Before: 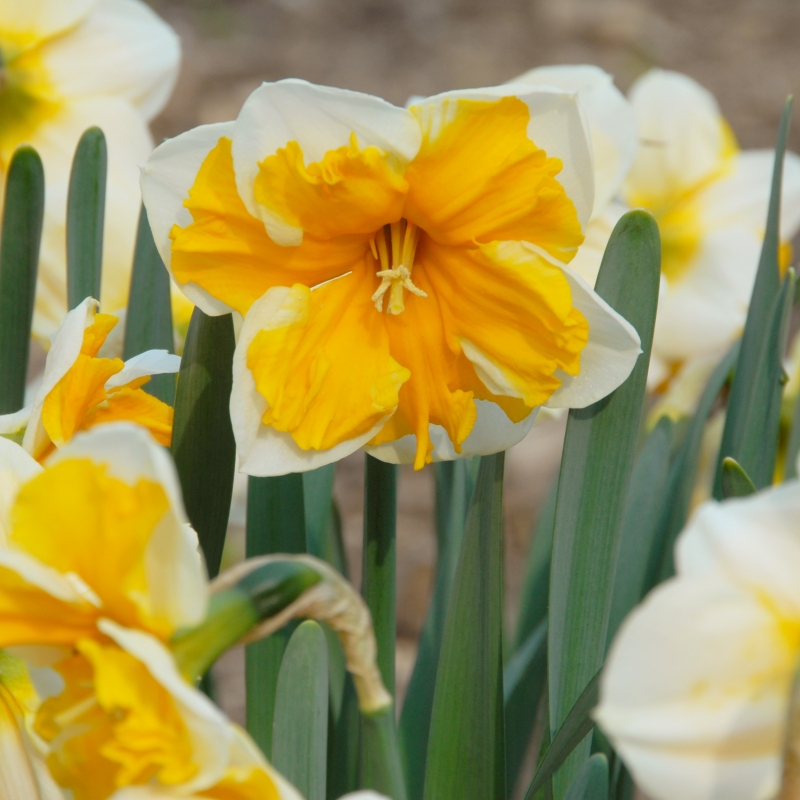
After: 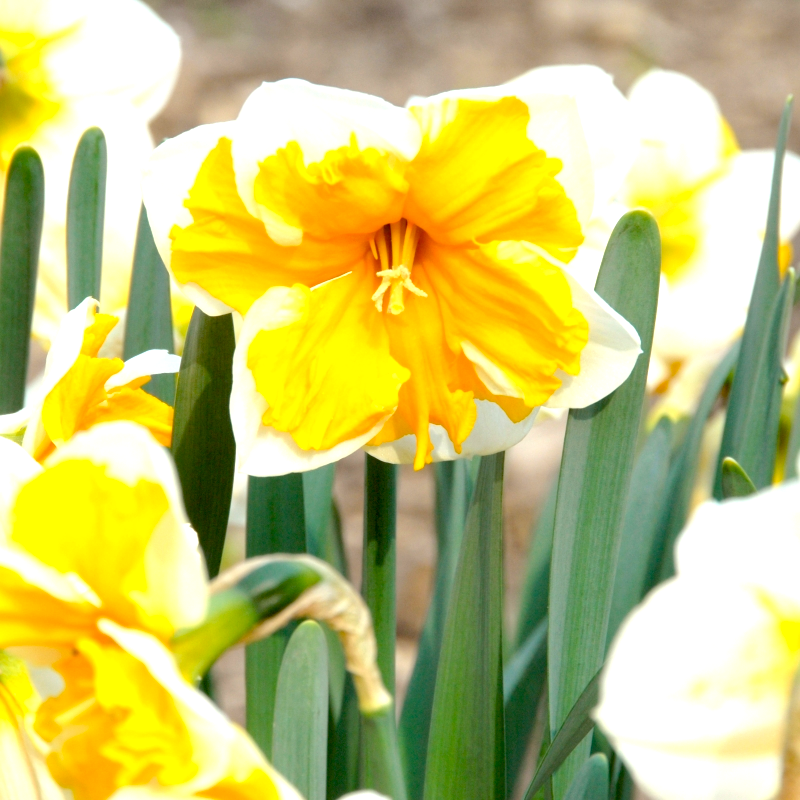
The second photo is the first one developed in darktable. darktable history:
exposure: black level correction 0.011, exposure 1.088 EV, compensate exposure bias true, compensate highlight preservation false
